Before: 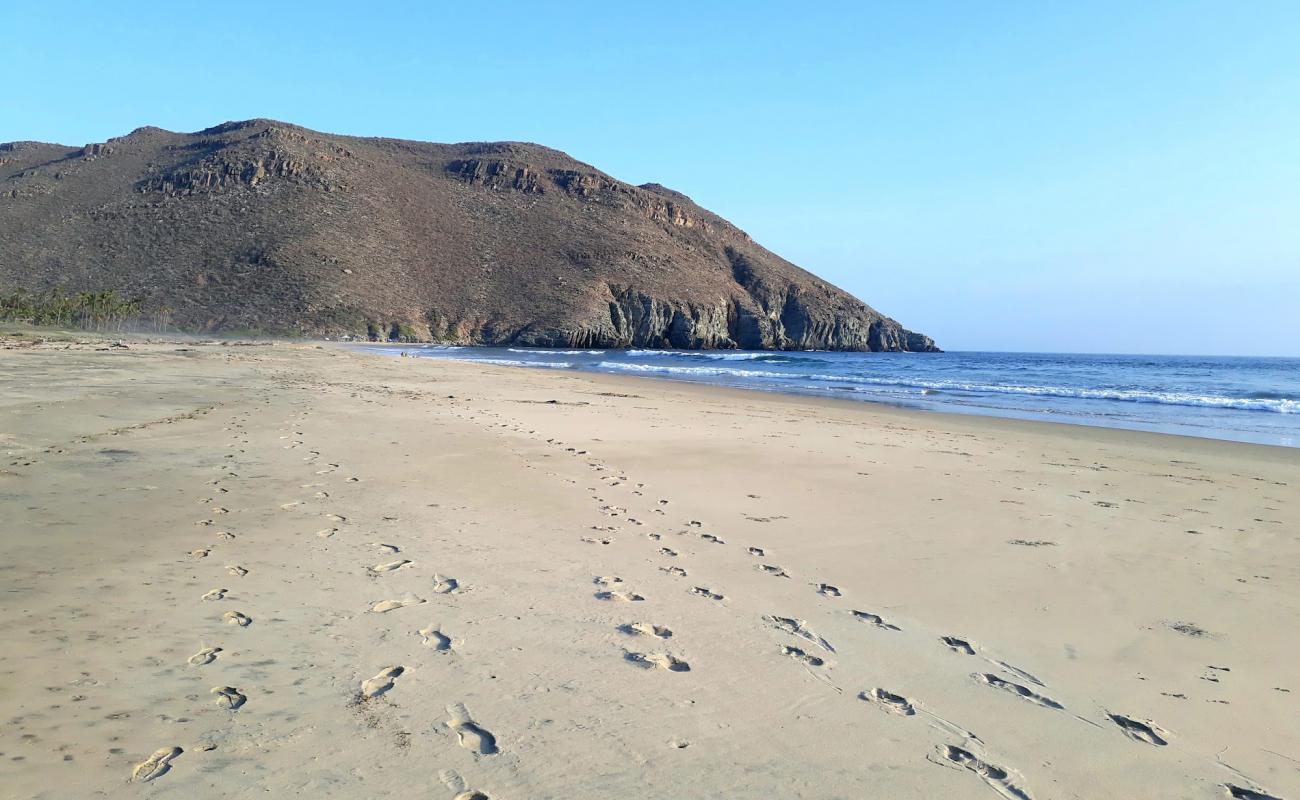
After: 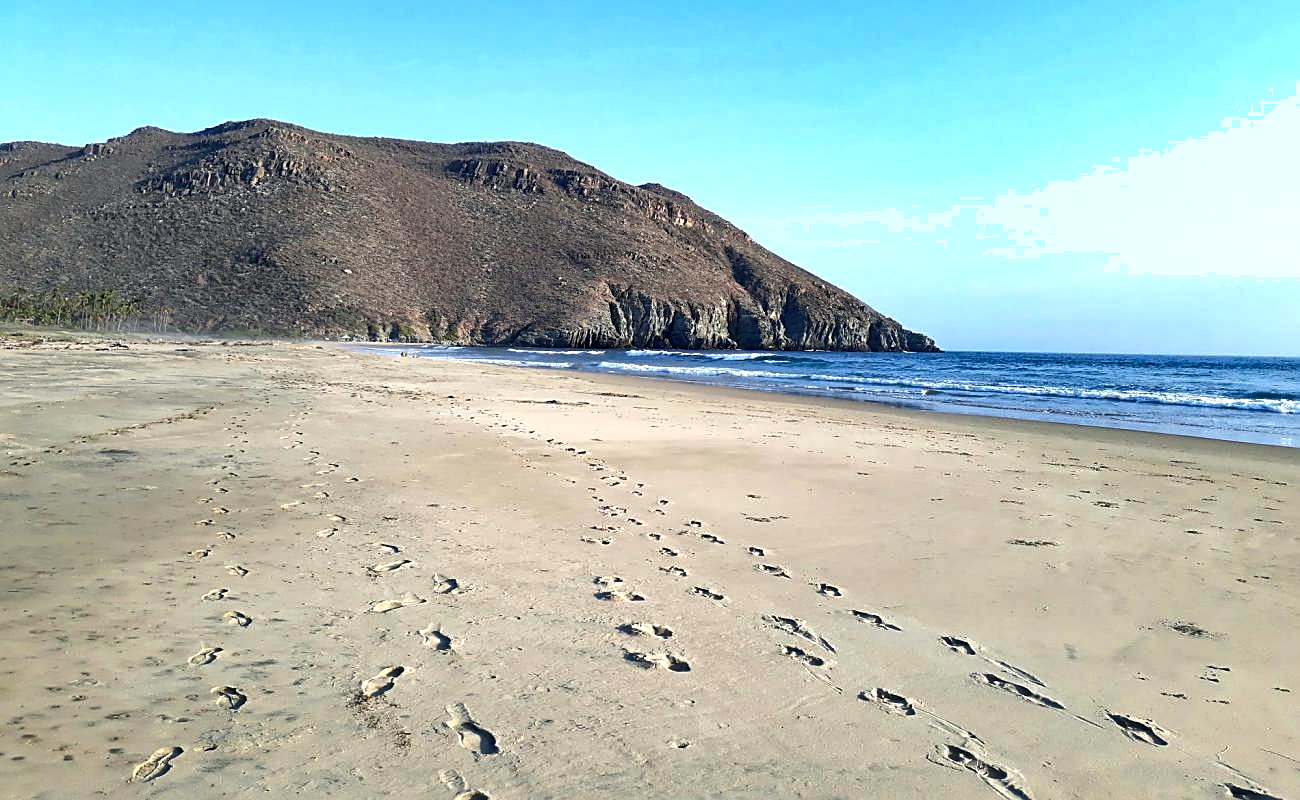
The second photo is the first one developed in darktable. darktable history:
tone equalizer: -8 EV -0.391 EV, -7 EV -0.395 EV, -6 EV -0.32 EV, -5 EV -0.182 EV, -3 EV 0.226 EV, -2 EV 0.327 EV, -1 EV 0.4 EV, +0 EV 0.391 EV, edges refinement/feathering 500, mask exposure compensation -1.57 EV, preserve details no
shadows and highlights: soften with gaussian
local contrast: highlights 105%, shadows 99%, detail 120%, midtone range 0.2
sharpen: on, module defaults
